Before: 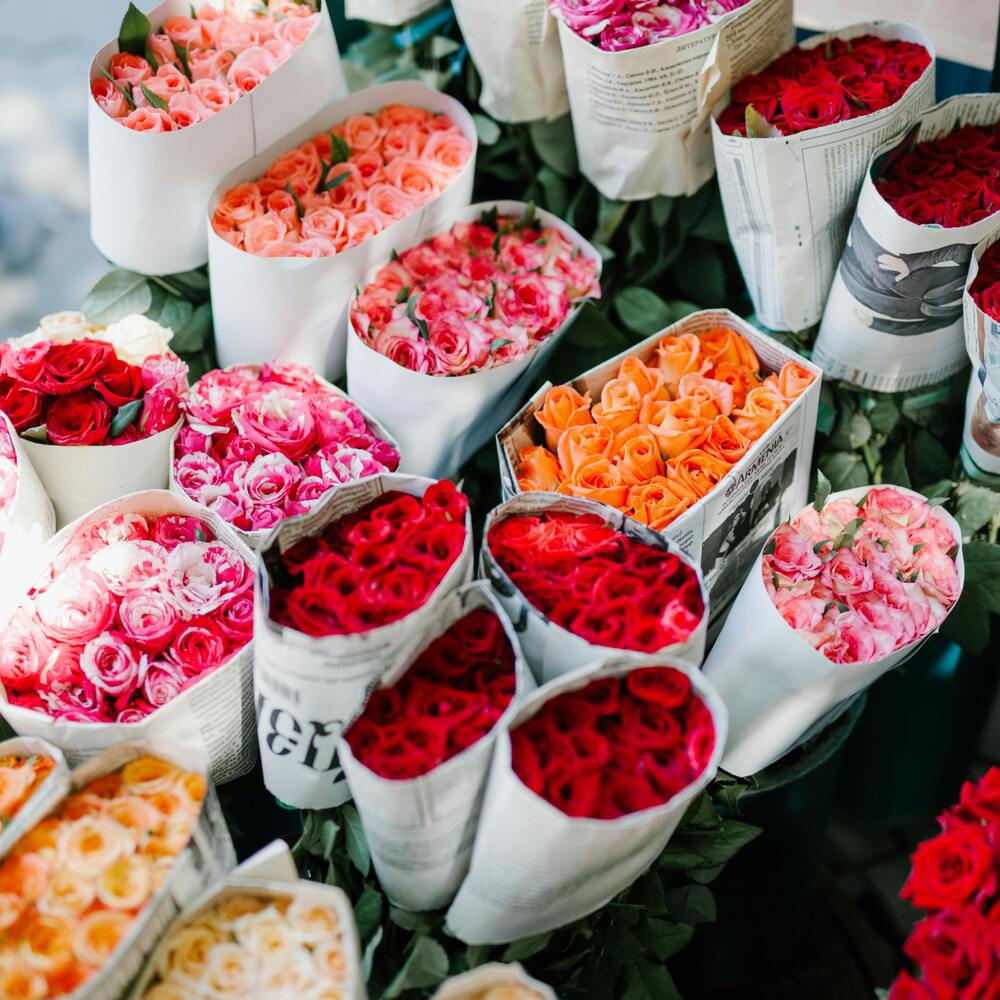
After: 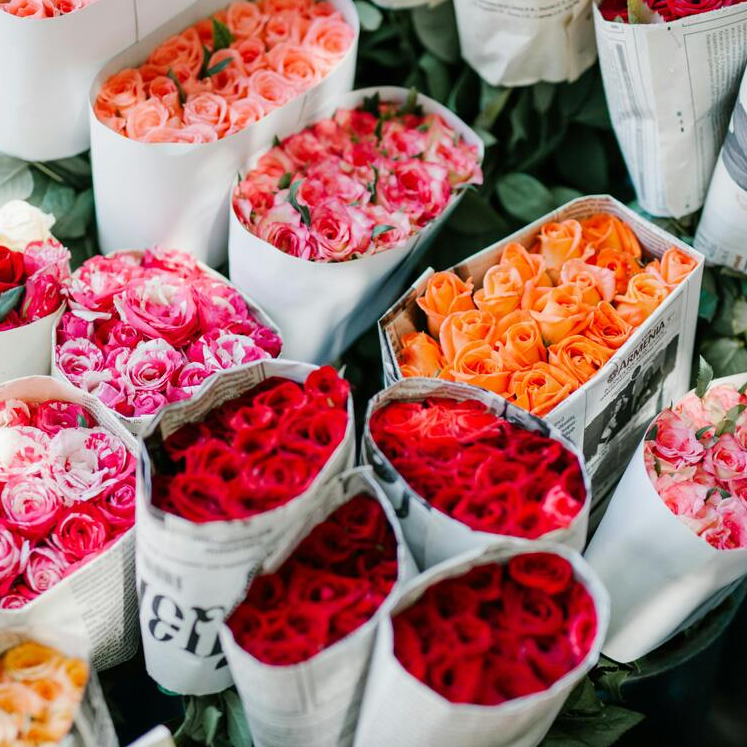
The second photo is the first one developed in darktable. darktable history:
crop and rotate: left 11.864%, top 11.43%, right 13.37%, bottom 13.779%
exposure: compensate exposure bias true, compensate highlight preservation false
